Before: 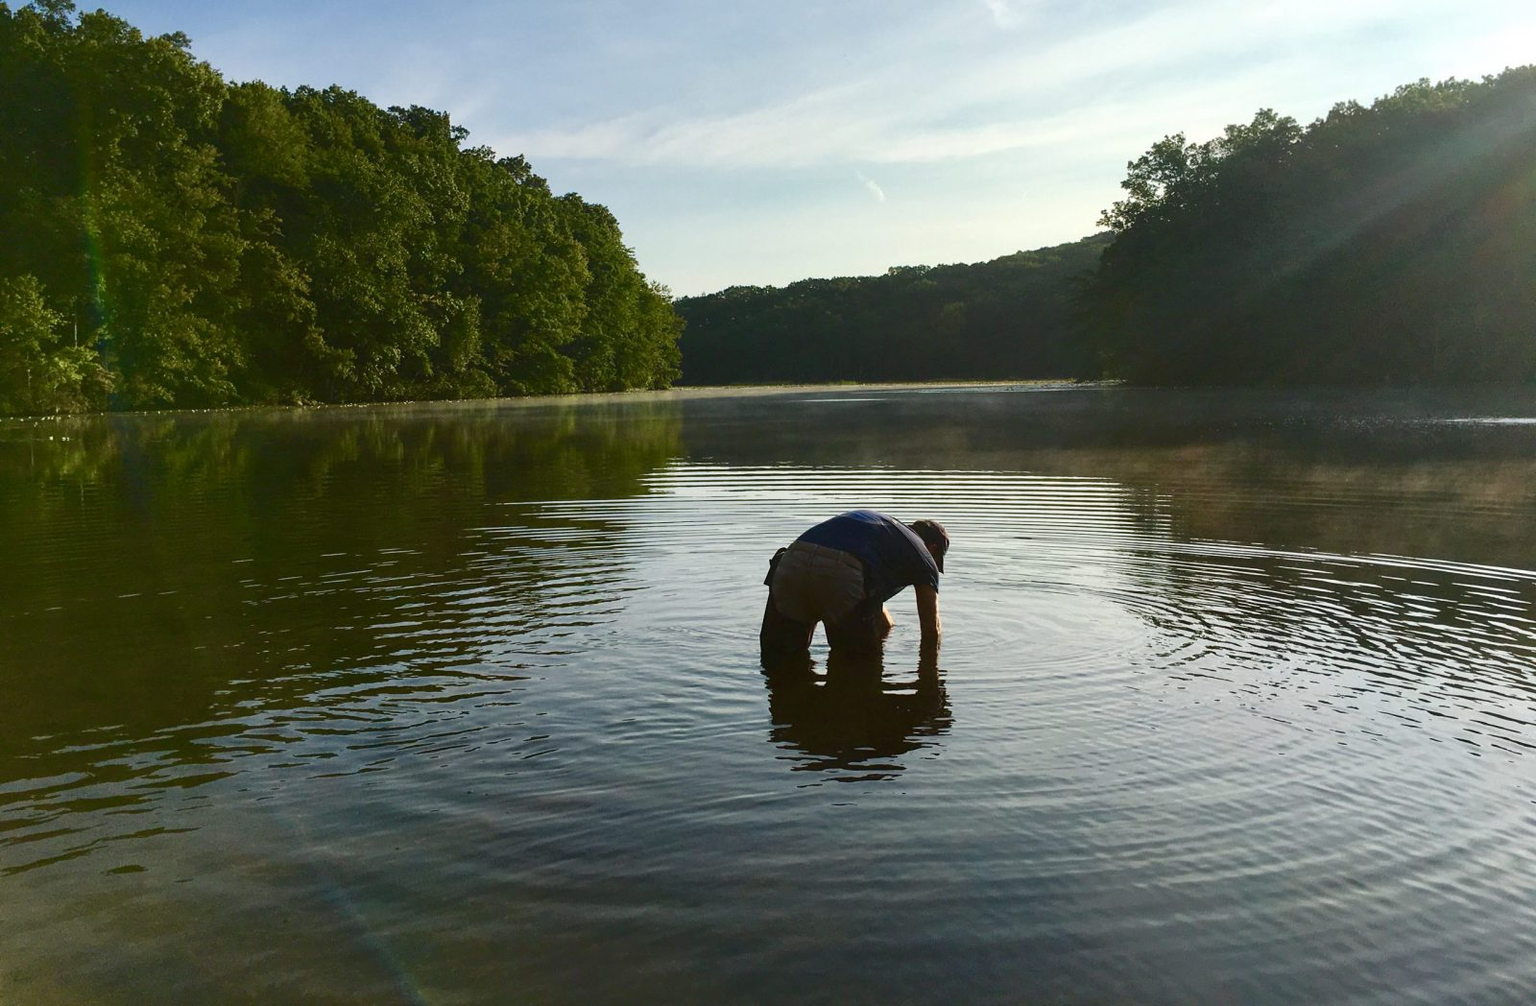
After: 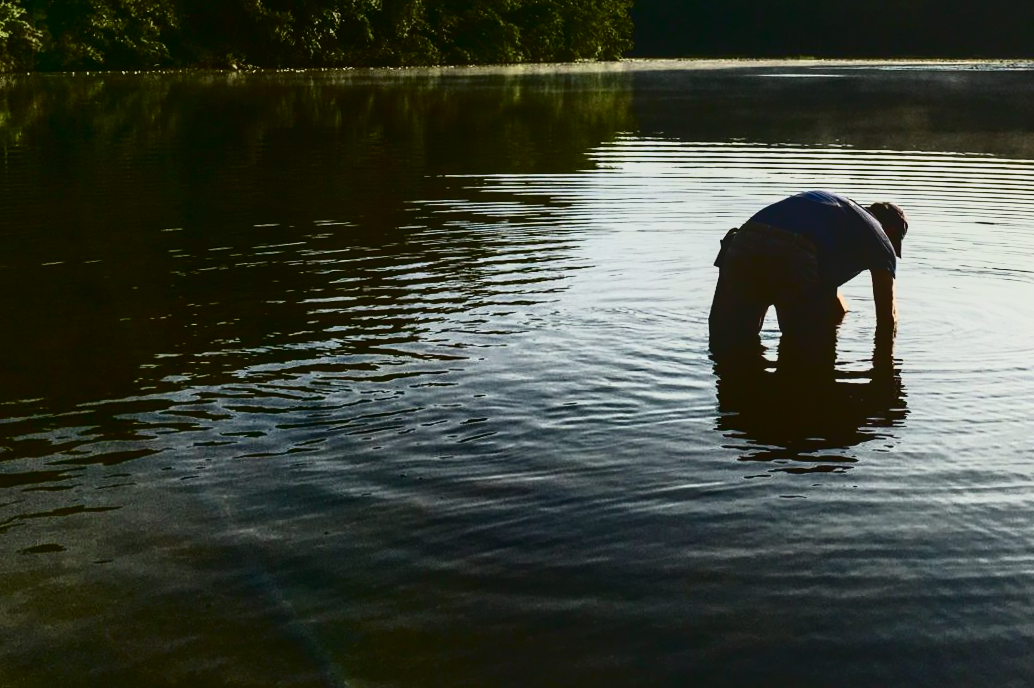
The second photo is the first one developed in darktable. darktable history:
crop and rotate: angle -1.21°, left 3.571%, top 32.199%, right 29.675%
tone curve: curves: ch0 [(0, 0) (0.003, 0.001) (0.011, 0.005) (0.025, 0.01) (0.044, 0.016) (0.069, 0.019) (0.1, 0.024) (0.136, 0.03) (0.177, 0.045) (0.224, 0.071) (0.277, 0.122) (0.335, 0.202) (0.399, 0.326) (0.468, 0.471) (0.543, 0.638) (0.623, 0.798) (0.709, 0.913) (0.801, 0.97) (0.898, 0.983) (1, 1)], color space Lab, independent channels, preserve colors none
local contrast: detail 110%
